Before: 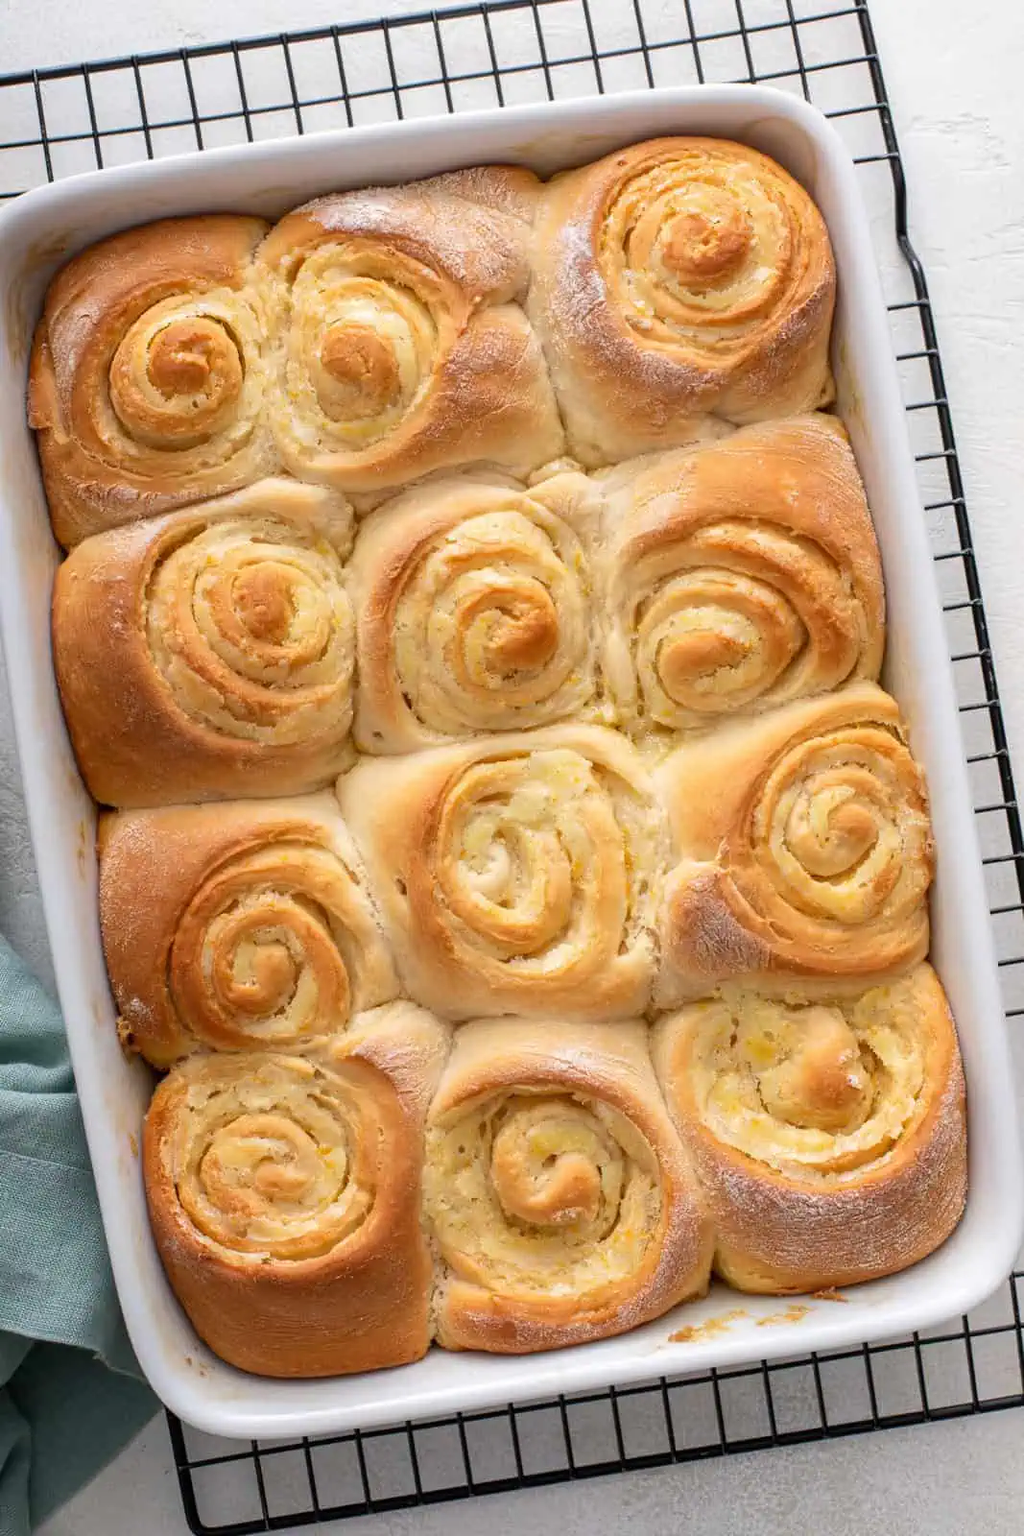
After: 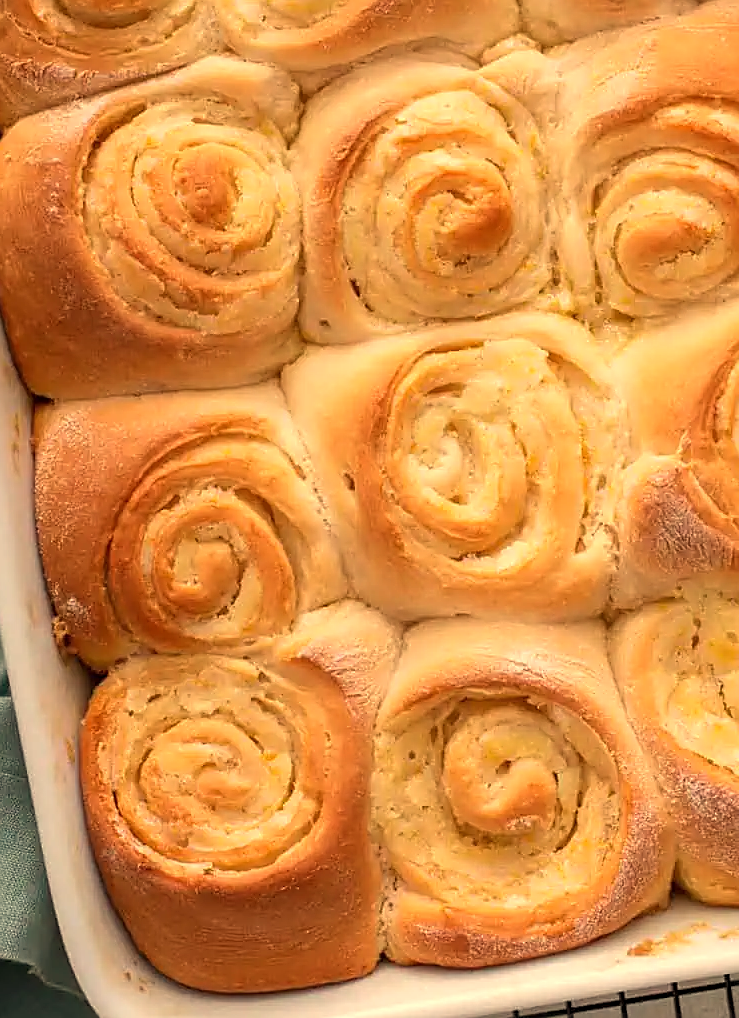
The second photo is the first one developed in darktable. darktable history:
white balance: red 1.138, green 0.996, blue 0.812
crop: left 6.488%, top 27.668%, right 24.183%, bottom 8.656%
sharpen: on, module defaults
